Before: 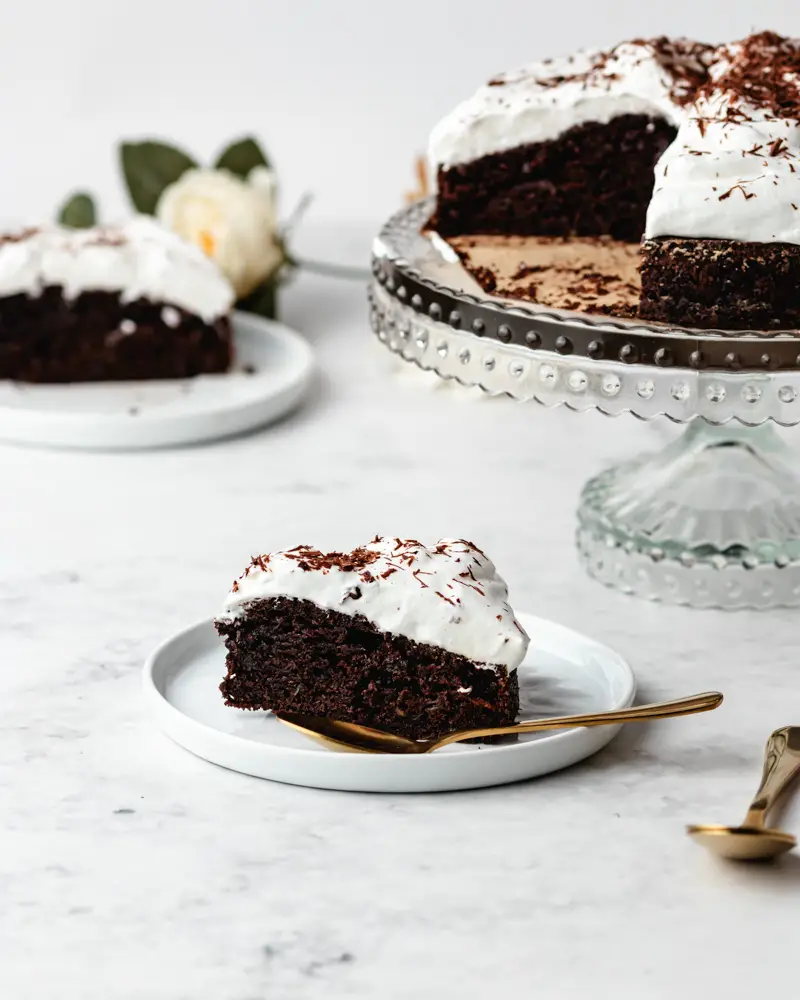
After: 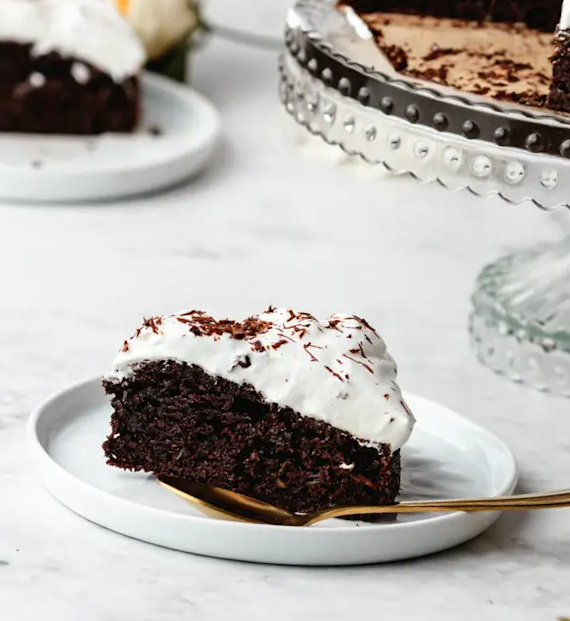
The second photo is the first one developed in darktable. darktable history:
crop and rotate: angle -4.12°, left 9.905%, top 20.522%, right 12.514%, bottom 11.871%
